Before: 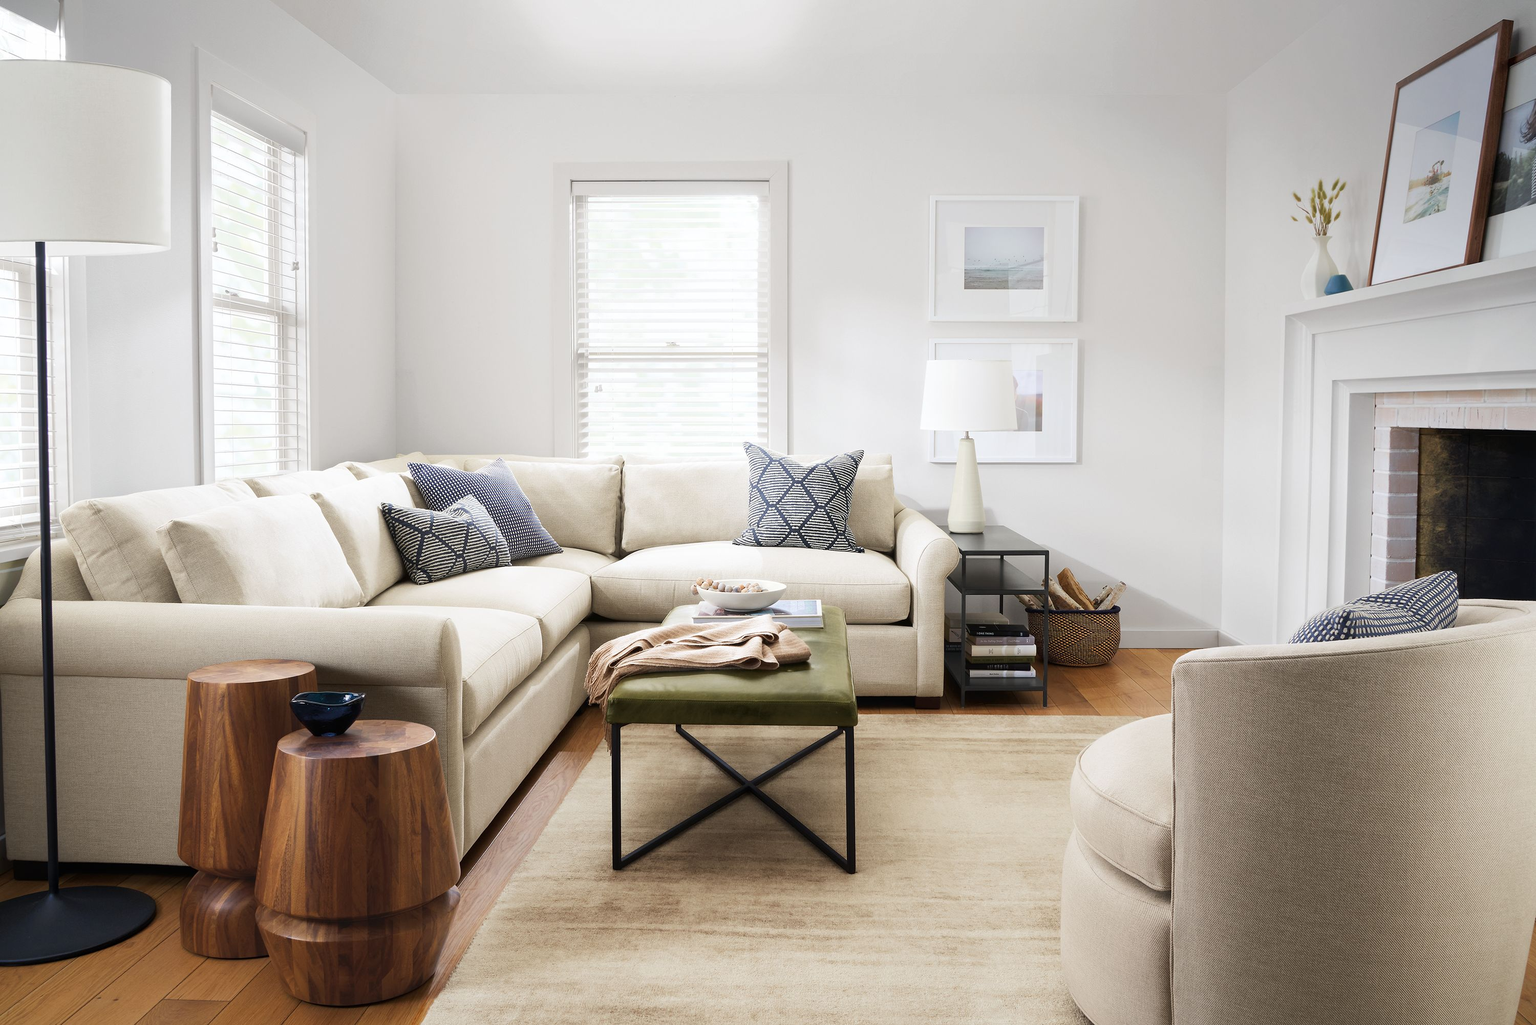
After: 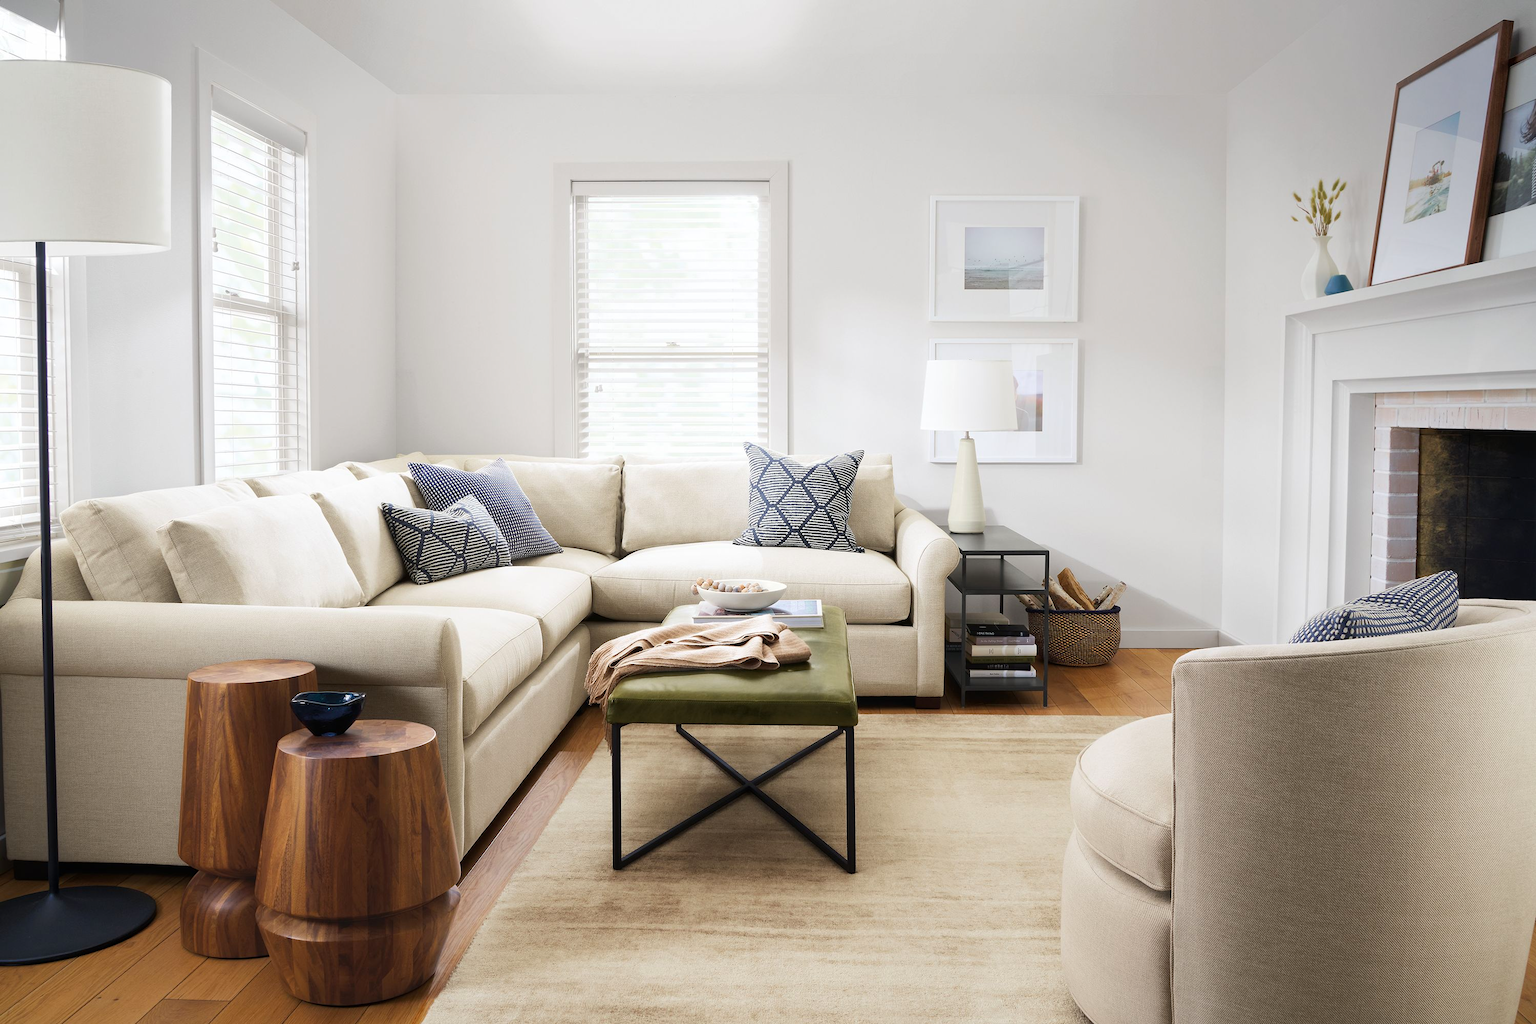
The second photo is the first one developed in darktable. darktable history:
color balance rgb: perceptual saturation grading › global saturation 0.095%, global vibrance 20%
